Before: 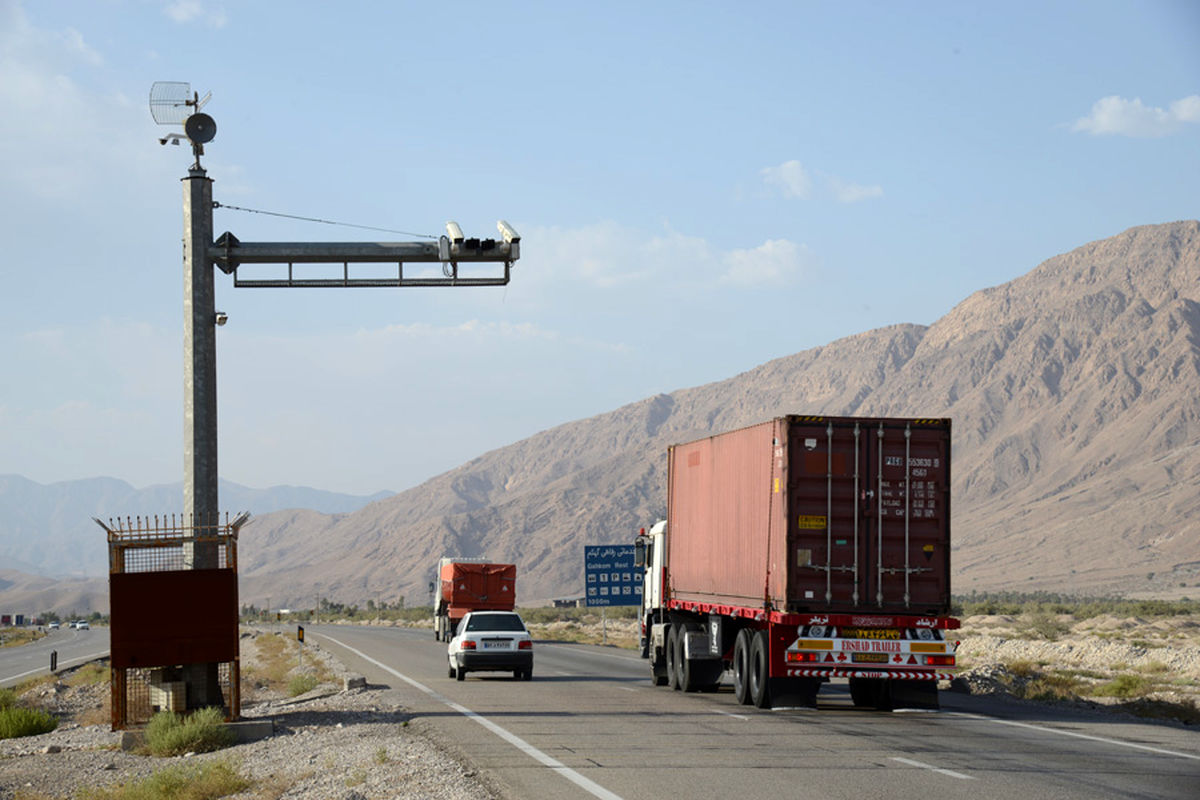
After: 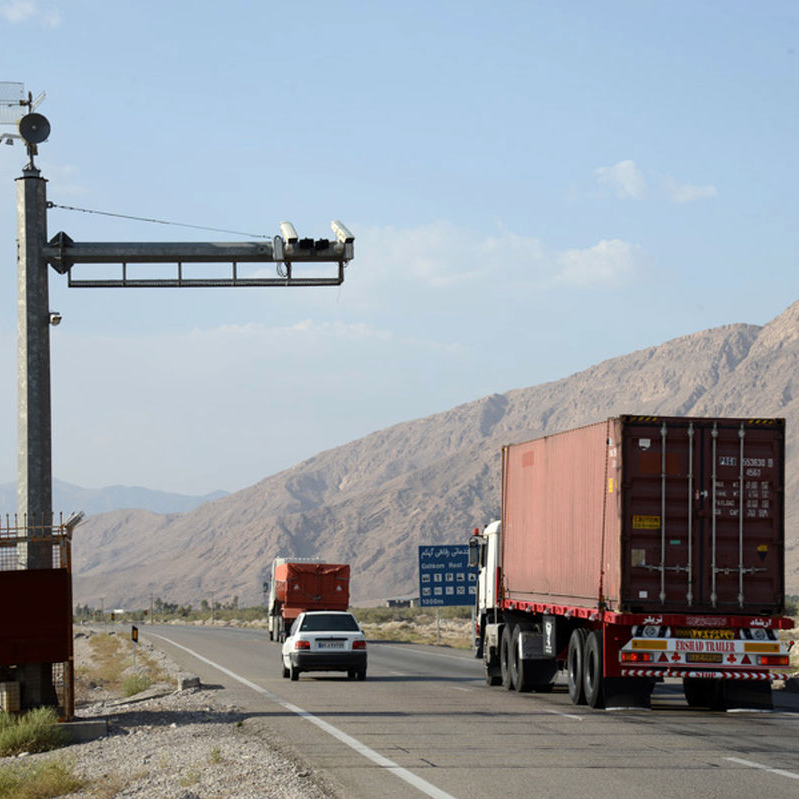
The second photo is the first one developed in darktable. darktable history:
contrast brightness saturation: saturation -0.056
crop and rotate: left 13.866%, right 19.545%
